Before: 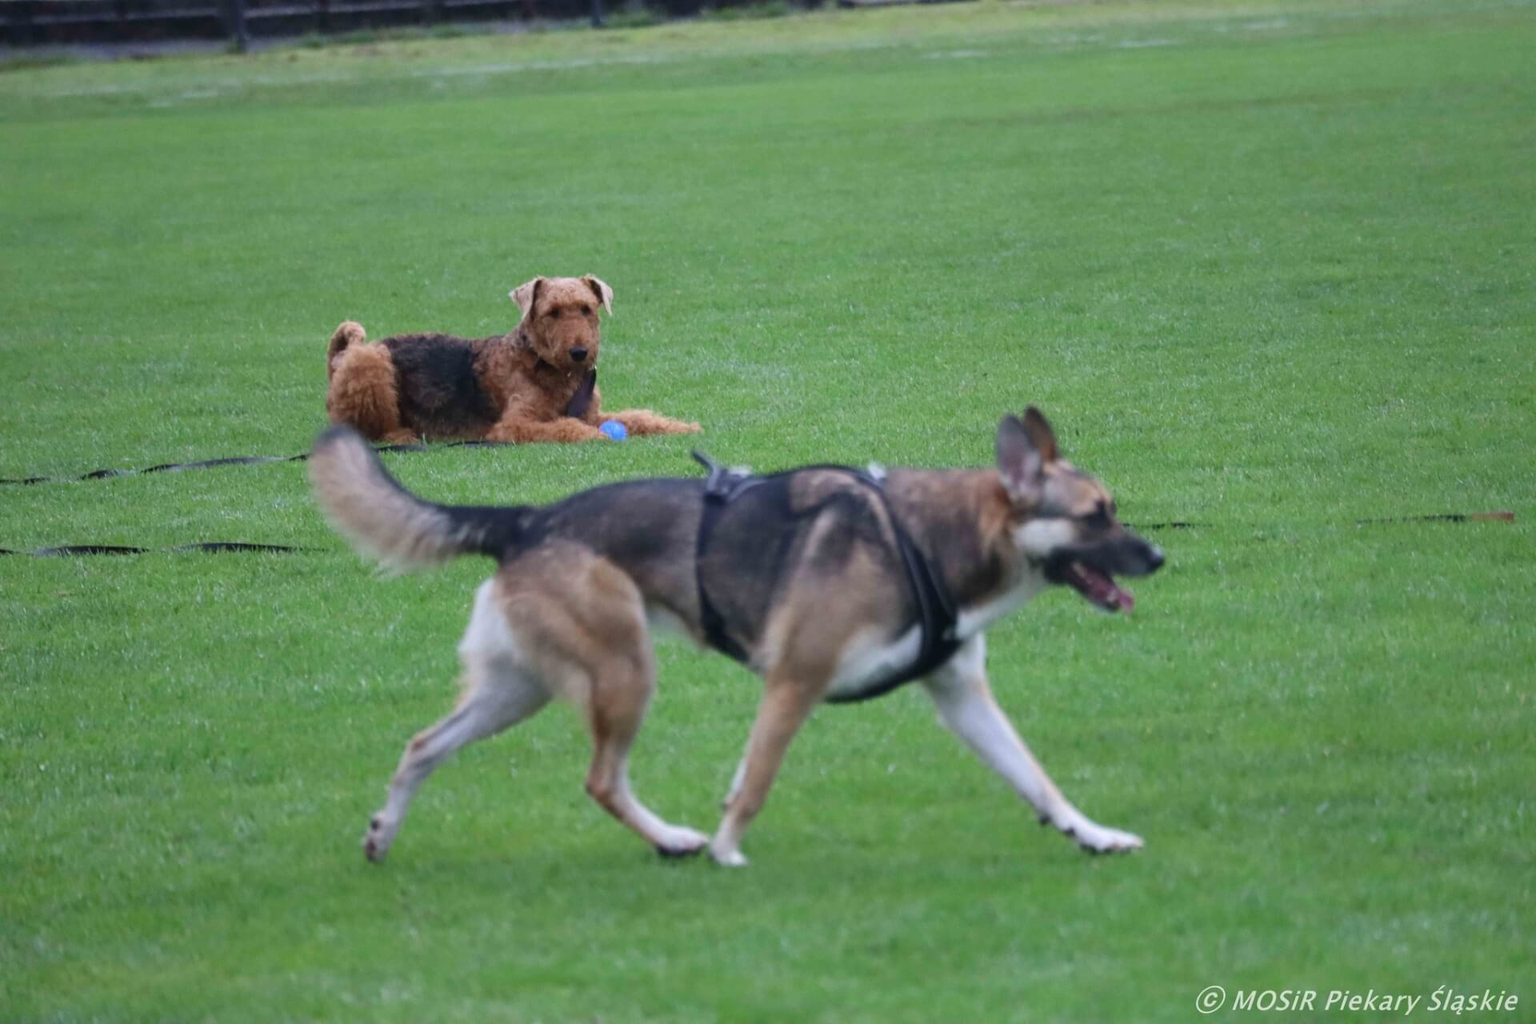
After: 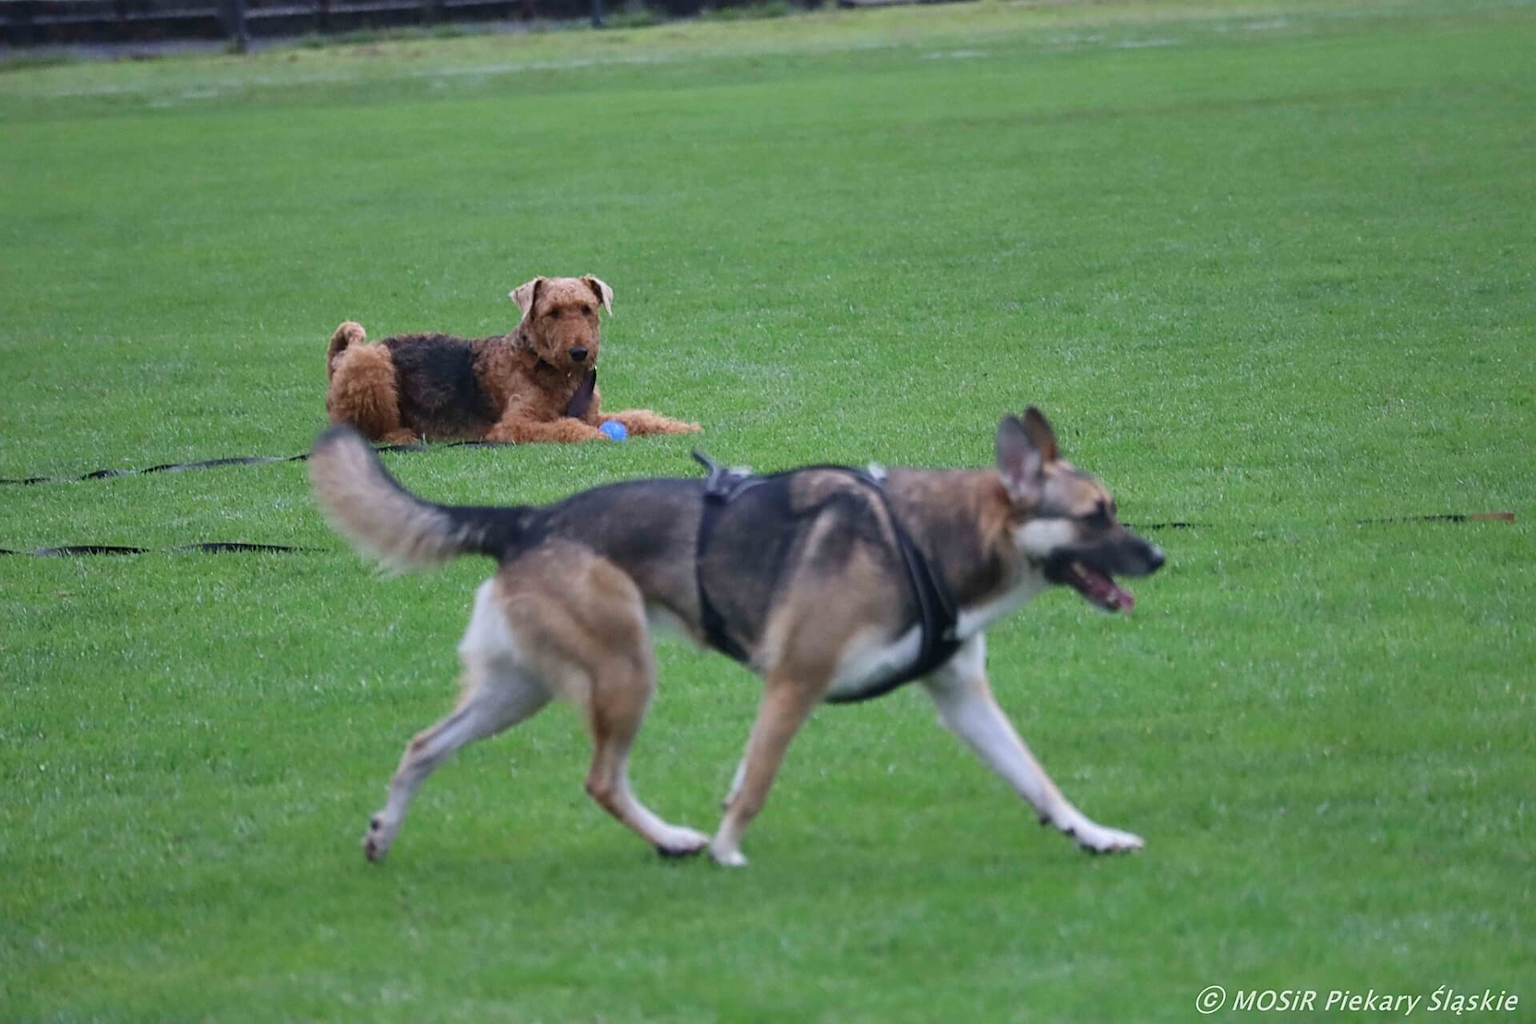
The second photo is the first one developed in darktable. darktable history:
sharpen: on, module defaults
shadows and highlights: shadows 43.89, white point adjustment -1.28, soften with gaussian
